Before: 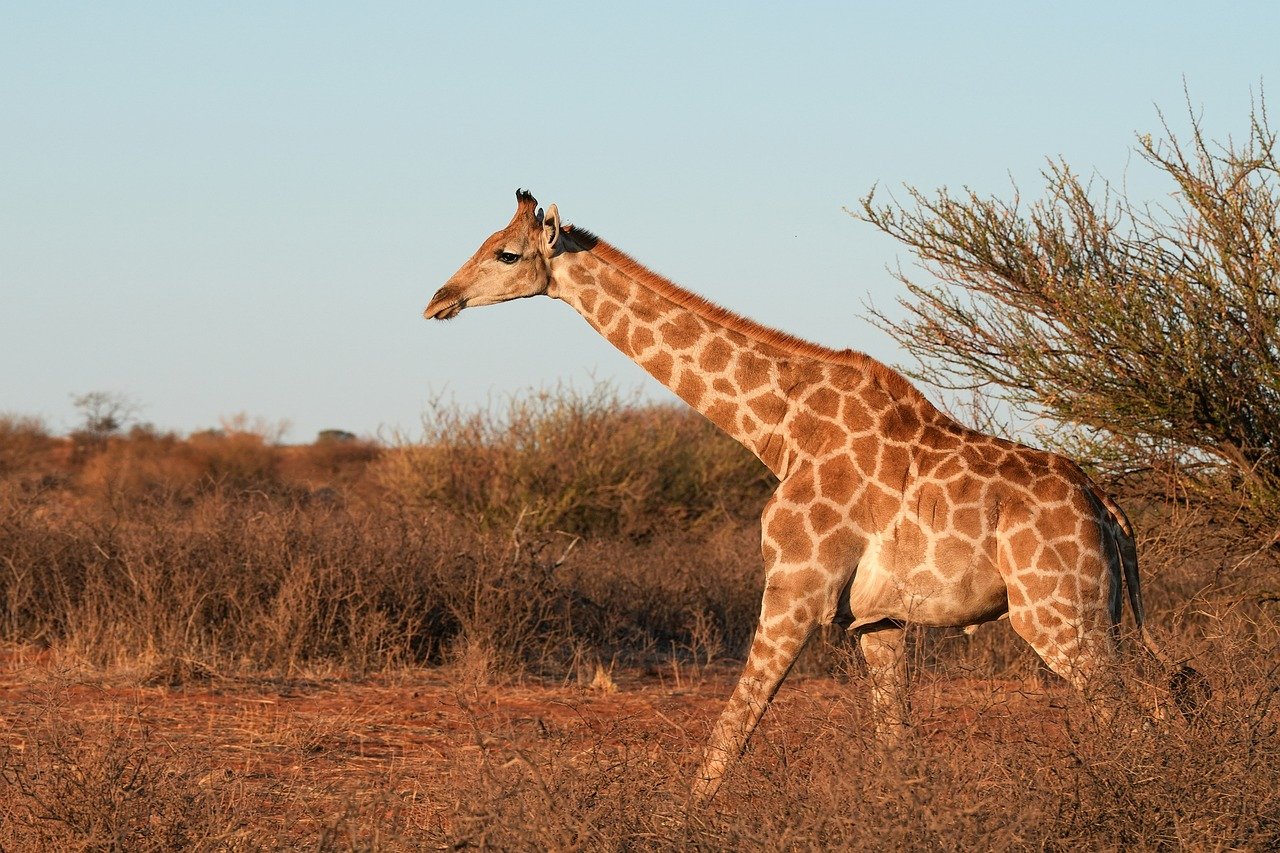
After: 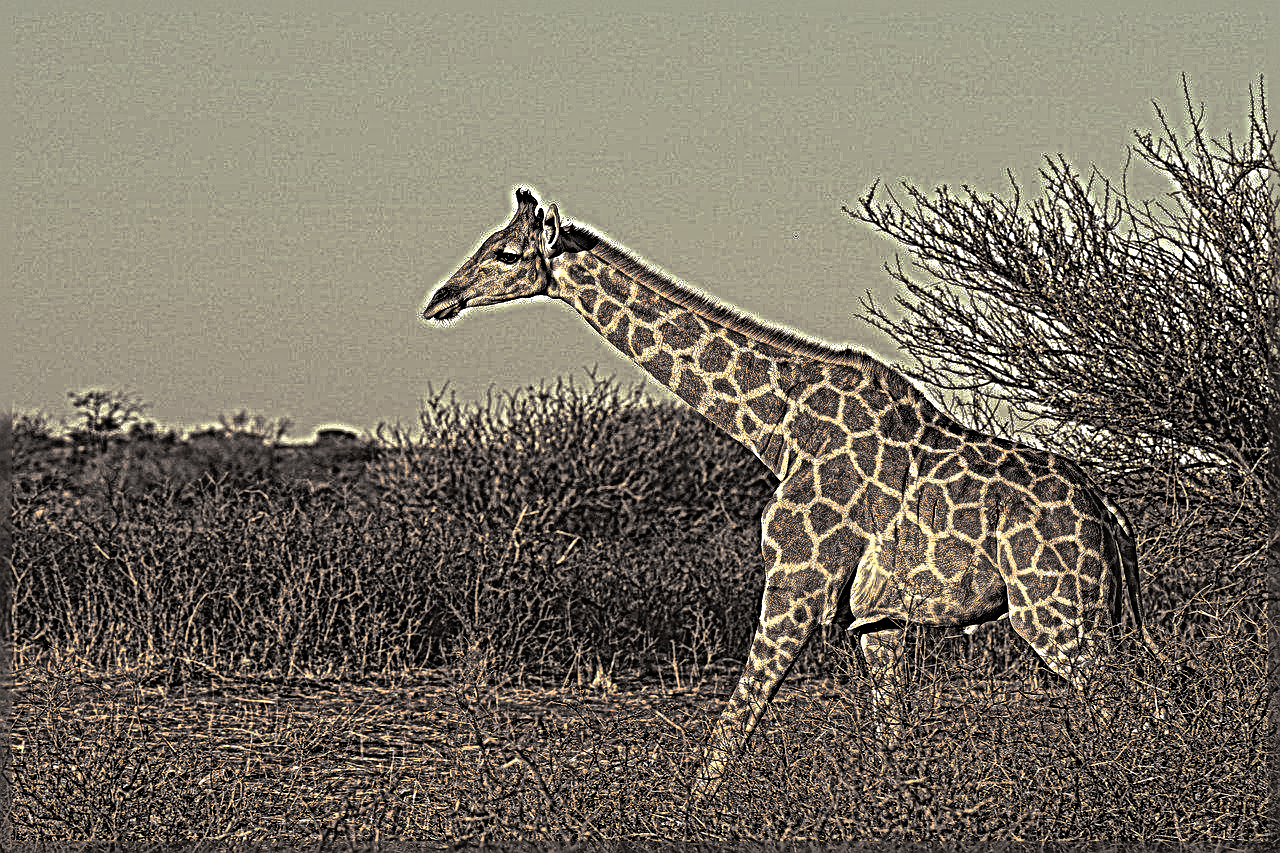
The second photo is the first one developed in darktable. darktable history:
tone curve #1: curves: ch0 [(0, 0) (0.003, 0.003) (0.011, 0.005) (0.025, 0.008) (0.044, 0.012) (0.069, 0.02) (0.1, 0.031) (0.136, 0.047) (0.177, 0.088) (0.224, 0.141) (0.277, 0.222) (0.335, 0.32) (0.399, 0.425) (0.468, 0.524) (0.543, 0.623) (0.623, 0.716) (0.709, 0.796) (0.801, 0.88) (0.898, 0.959) (1, 1)], preserve colors none
tone curve "1": curves: ch0 [(0, 0) (0.91, 0.76) (0.997, 0.913)], color space Lab, linked channels, preserve colors none
local contrast #1: highlights 100%, shadows 100%, detail 144%, midtone range 0.45
local contrast "1": mode bilateral grid, contrast 20, coarseness 3, detail 300%, midtone range 0.2 | blend: blend mode normal, opacity 27%; mask: uniform (no mask)
exposure #1: black level correction -0.1, compensate highlight preservation false
exposure "1": black level correction -0.03, compensate highlight preservation false
color correction: highlights b* 3
split-toning: shadows › hue 26°, shadows › saturation 0.09, highlights › hue 40°, highlights › saturation 0.18, balance -63, compress 0% | blend: blend mode normal, opacity 36%; mask: uniform (no mask)
velvia: on, module defaults
color balance: mode lift, gamma, gain (sRGB), lift [1, 0.69, 1, 1], gamma [1, 1.482, 1, 1], gain [1, 1, 1, 0.802]
sharpen #1: radius 6.3, amount 1.8, threshold 0 | blend: blend mode normal, opacity 50%; mask: uniform (no mask)
sharpen "1": radius 6.3, amount 1.8, threshold 0 | blend: blend mode normal, opacity 27%; mask: uniform (no mask)
